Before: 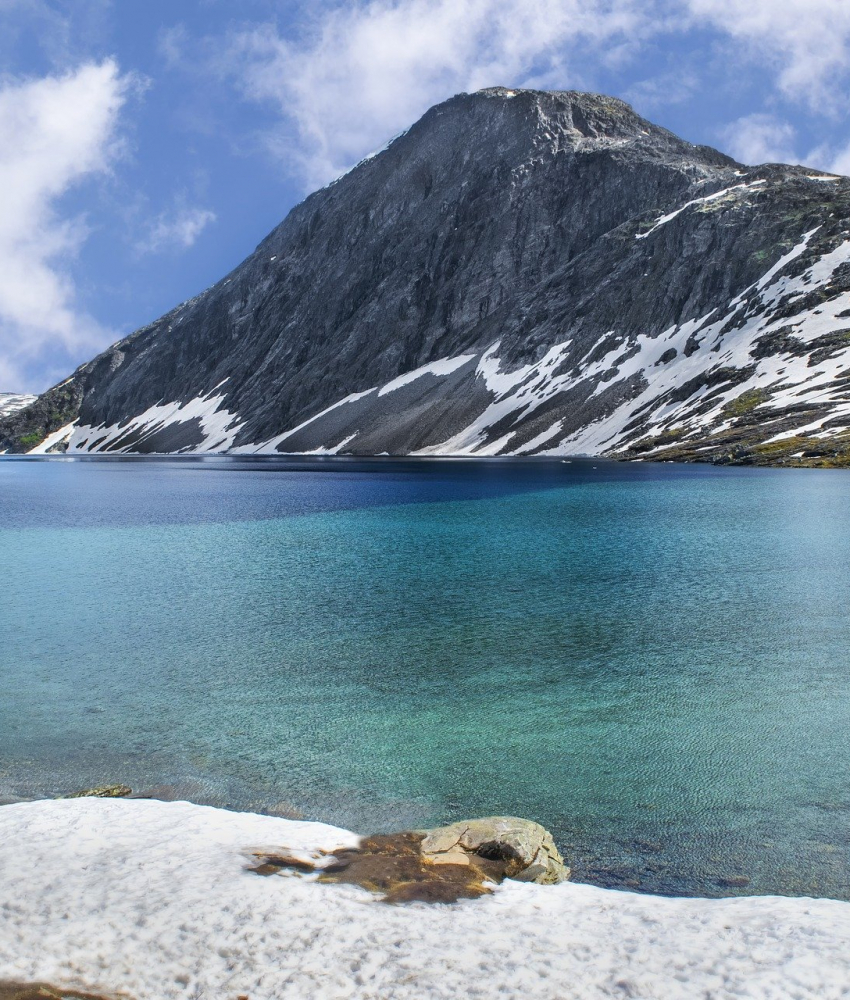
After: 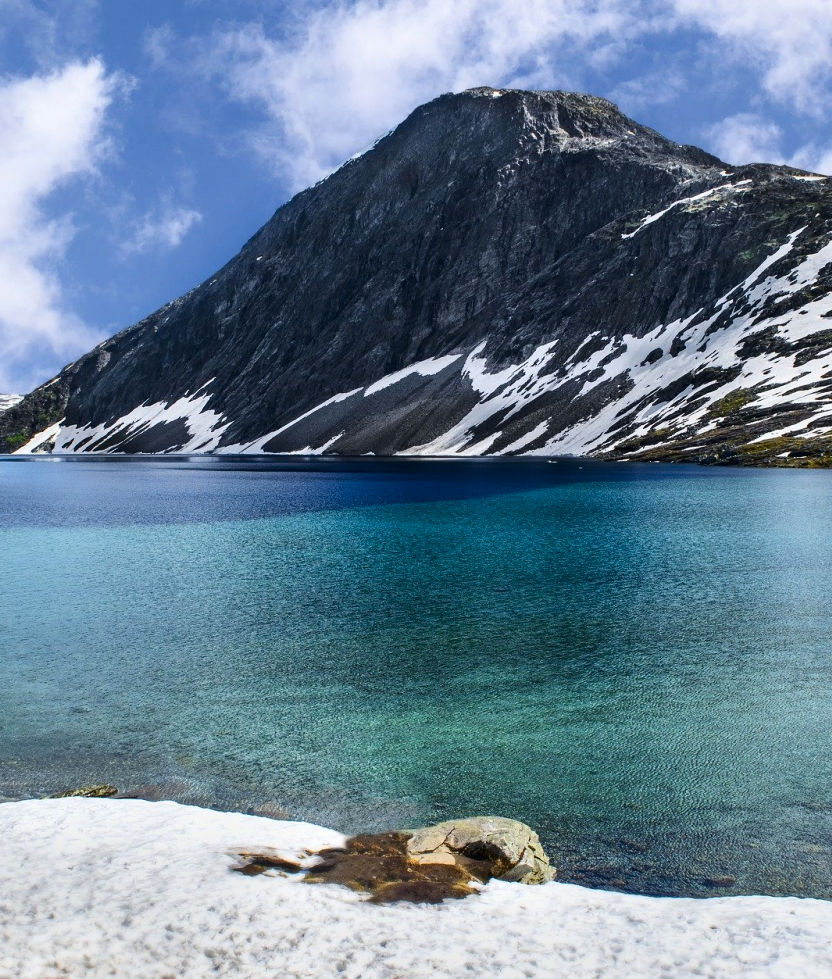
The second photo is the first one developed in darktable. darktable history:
crop: left 1.743%, right 0.268%, bottom 2.011%
contrast brightness saturation: contrast 0.2, brightness -0.11, saturation 0.1
